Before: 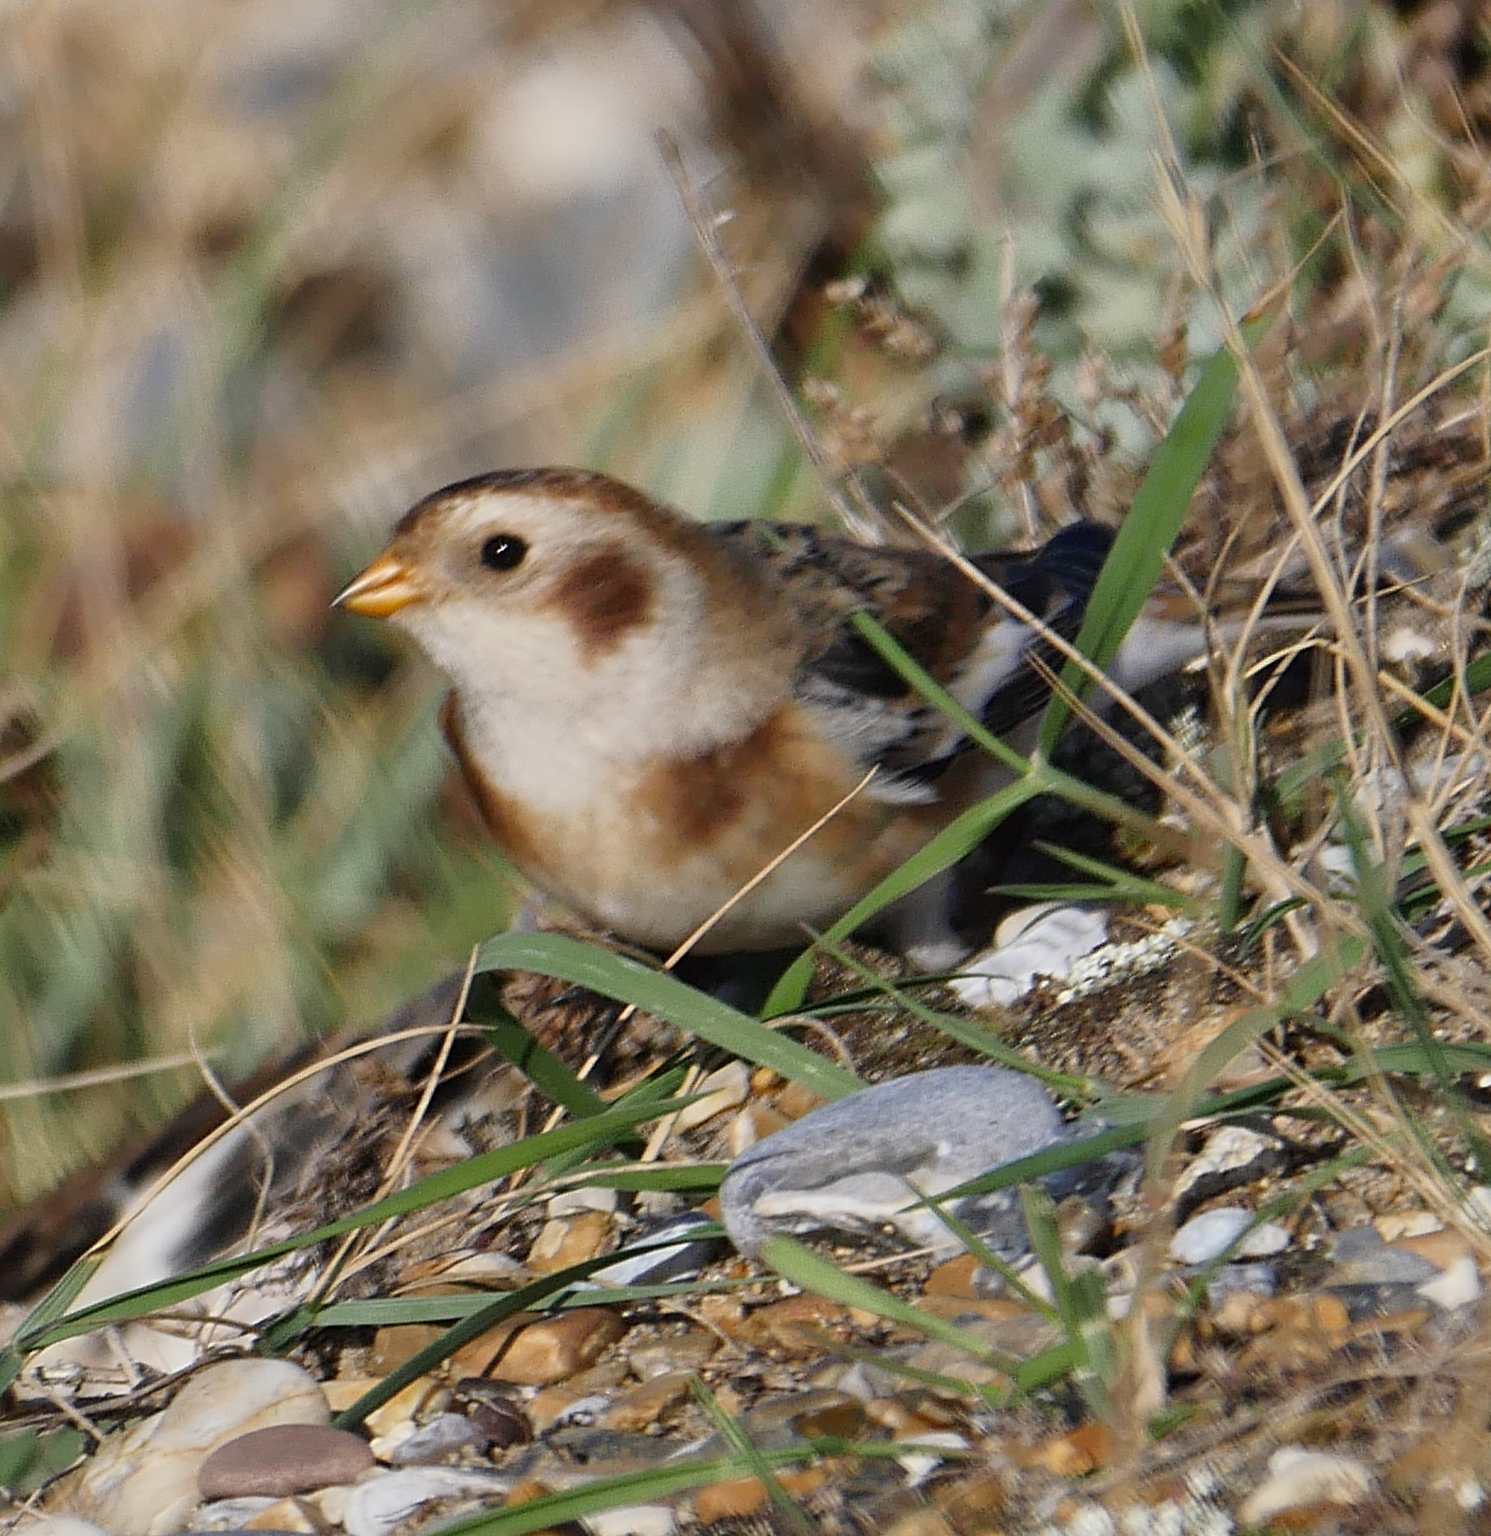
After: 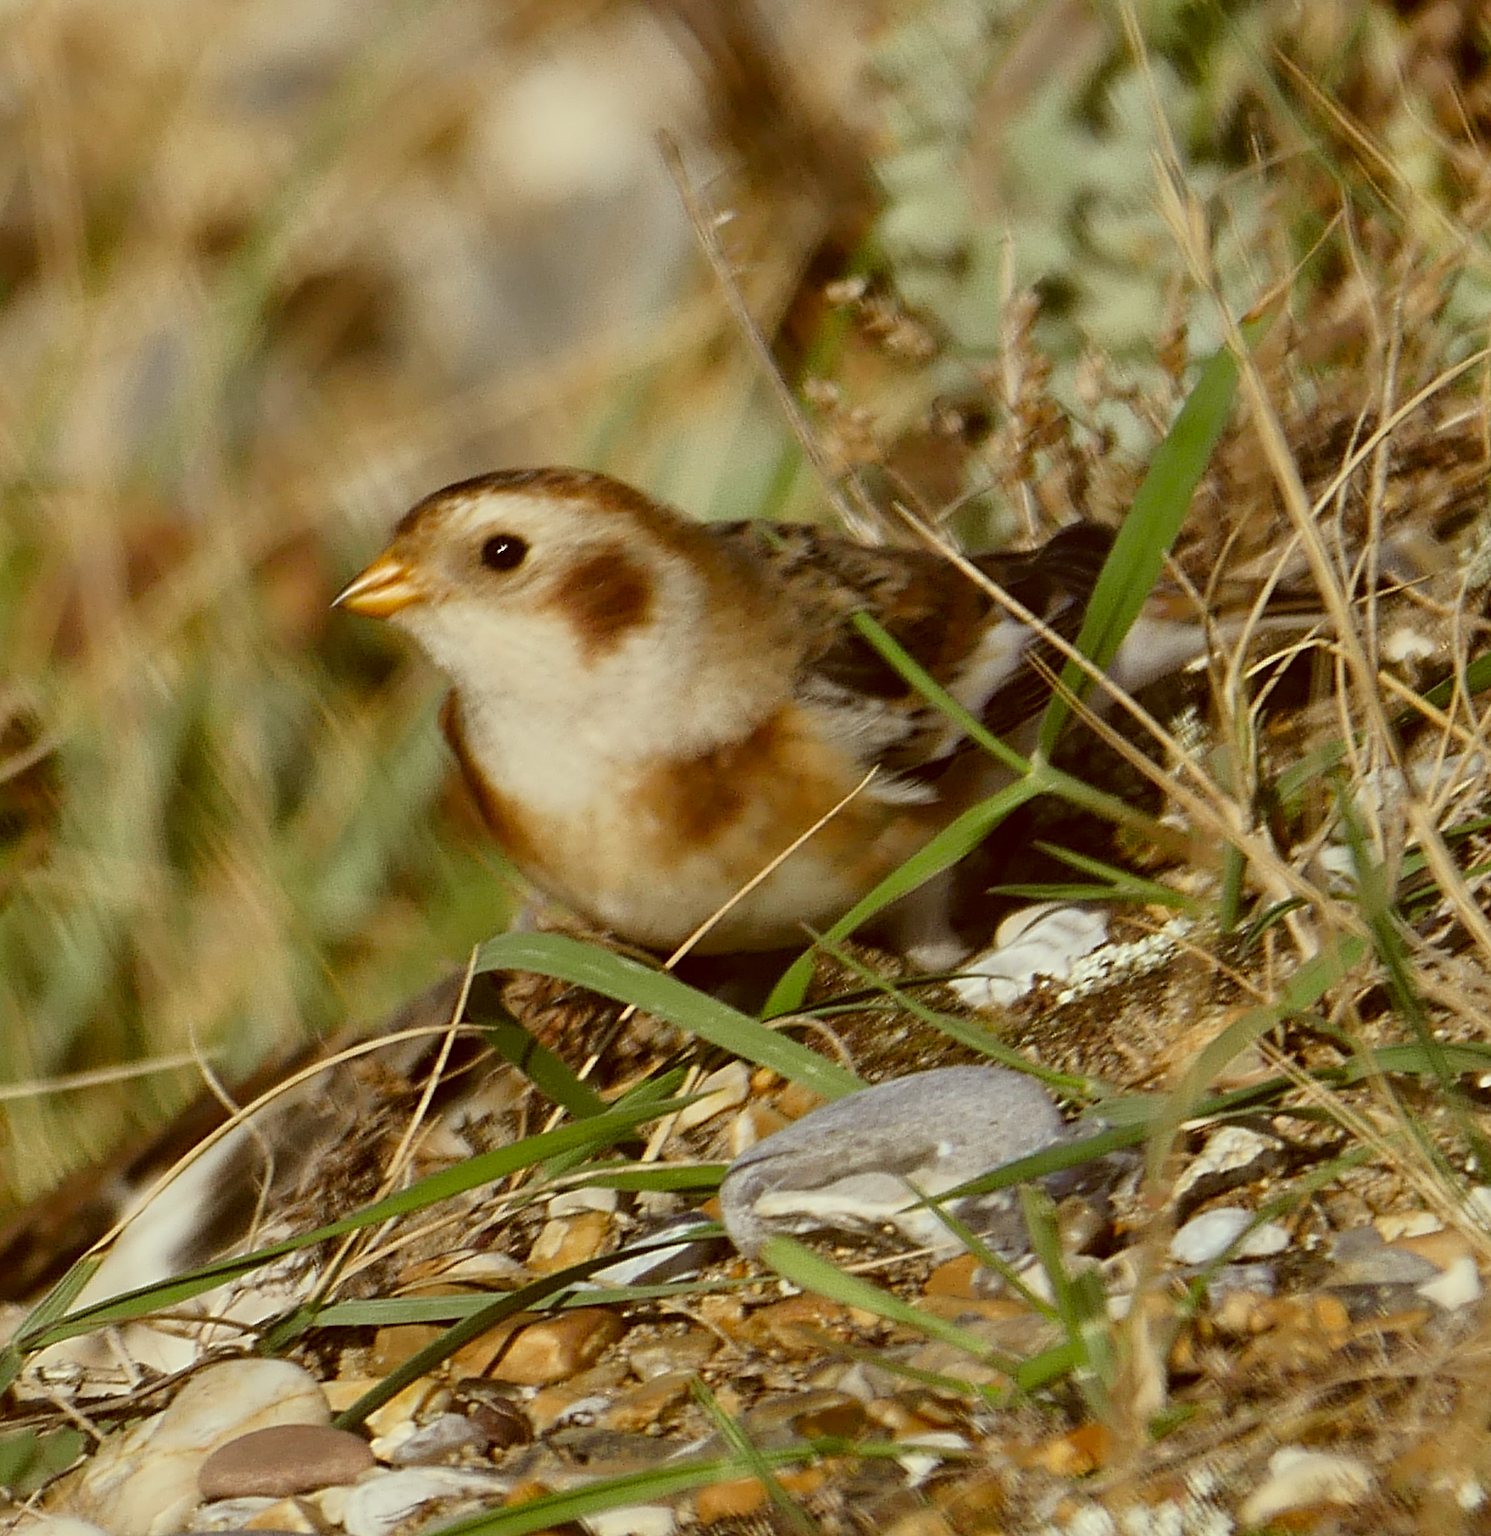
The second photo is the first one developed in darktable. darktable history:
color correction: highlights a* -5.44, highlights b* 9.8, shadows a* 9.78, shadows b* 24.63
